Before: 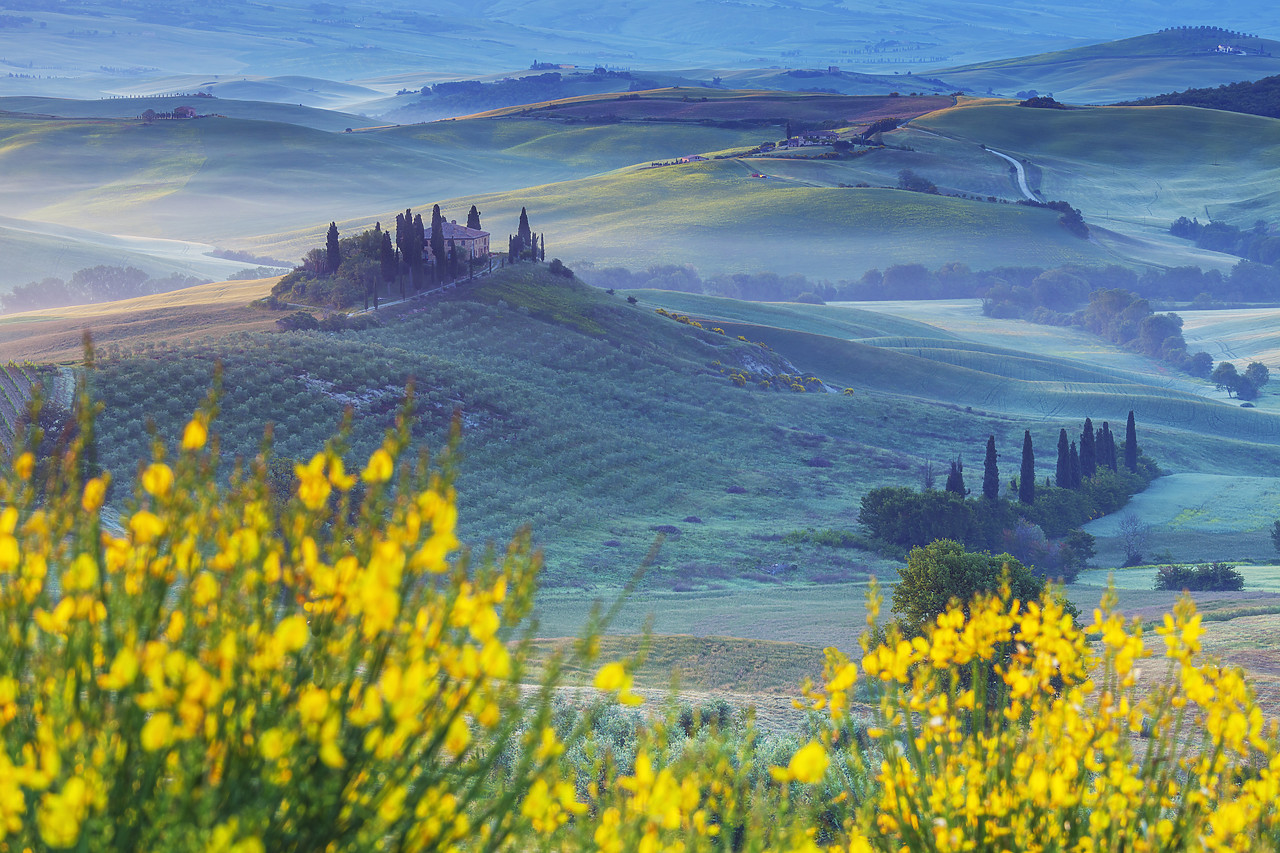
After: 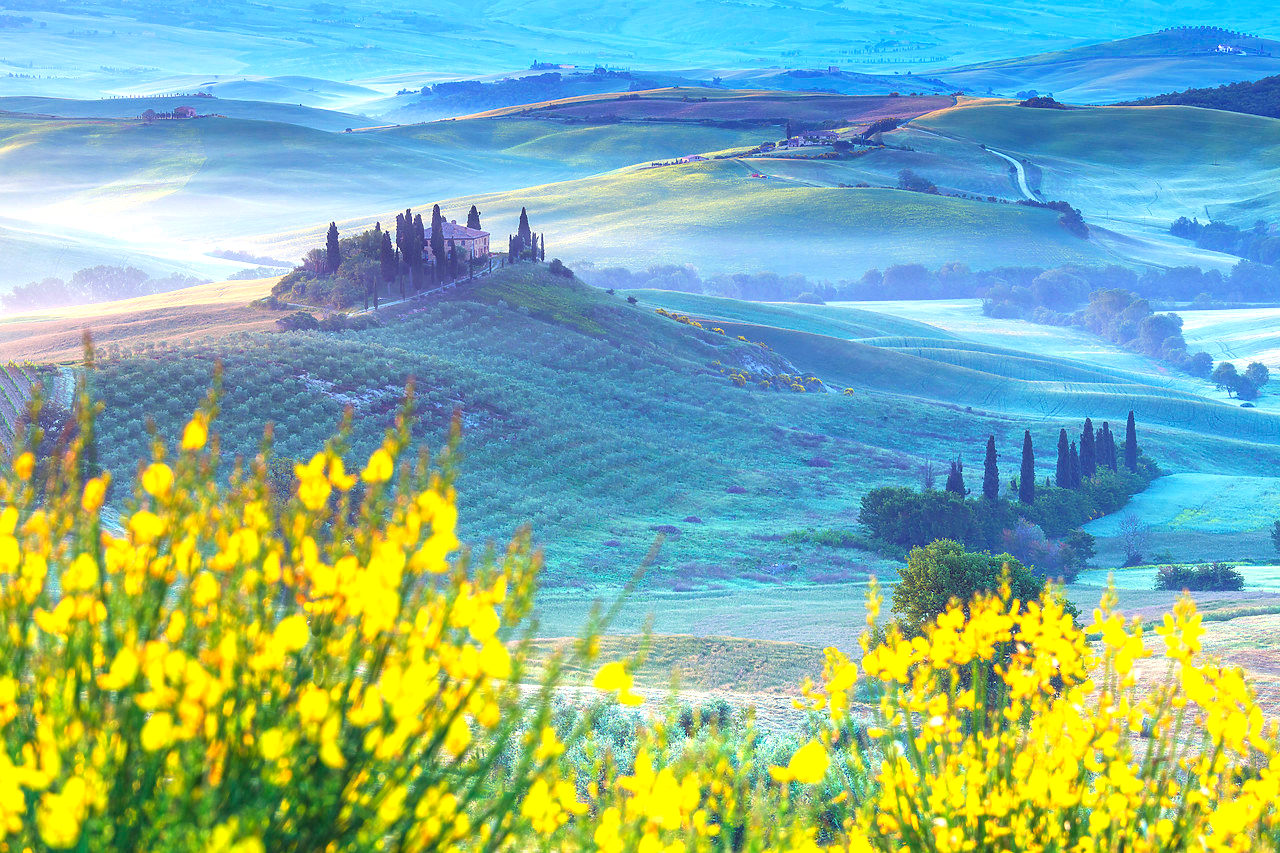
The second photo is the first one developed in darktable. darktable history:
exposure: exposure 0.918 EV, compensate highlight preservation false
